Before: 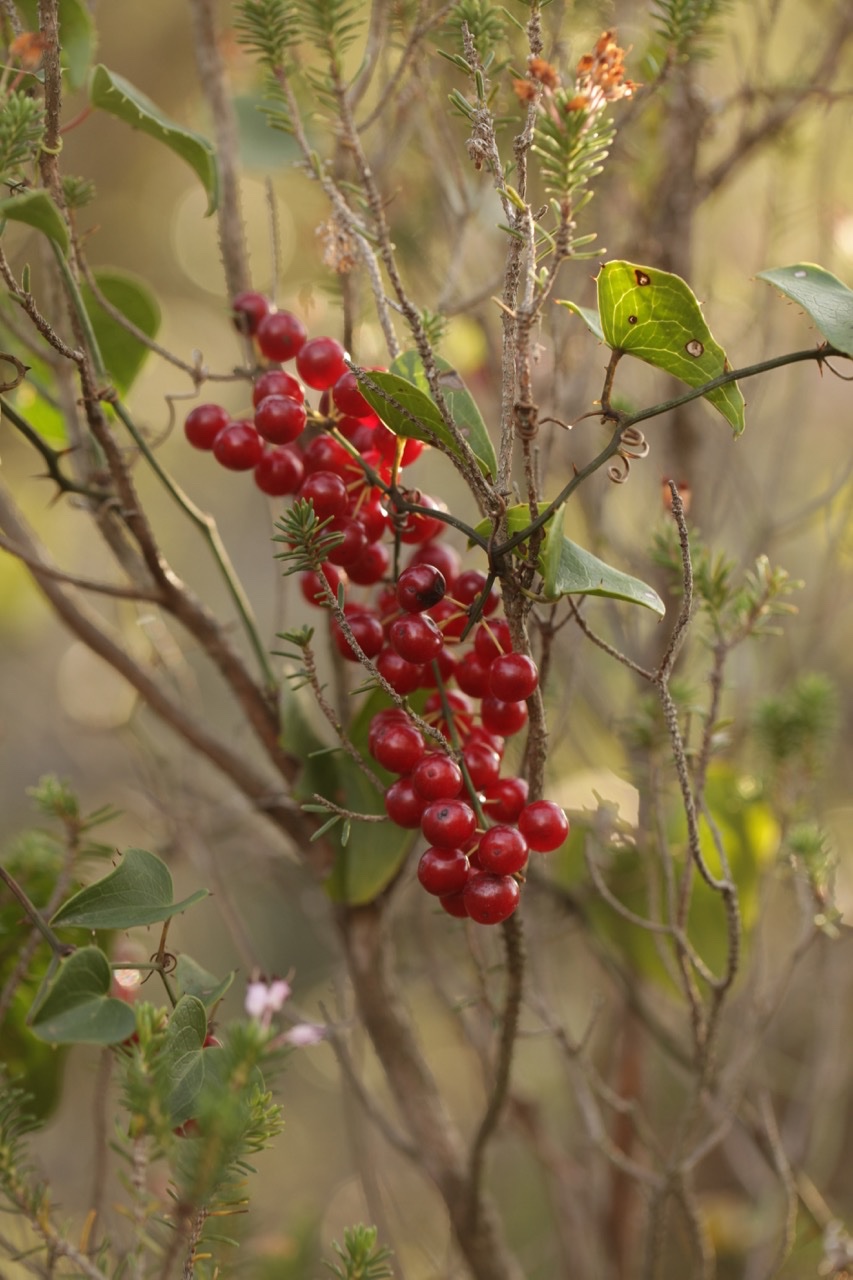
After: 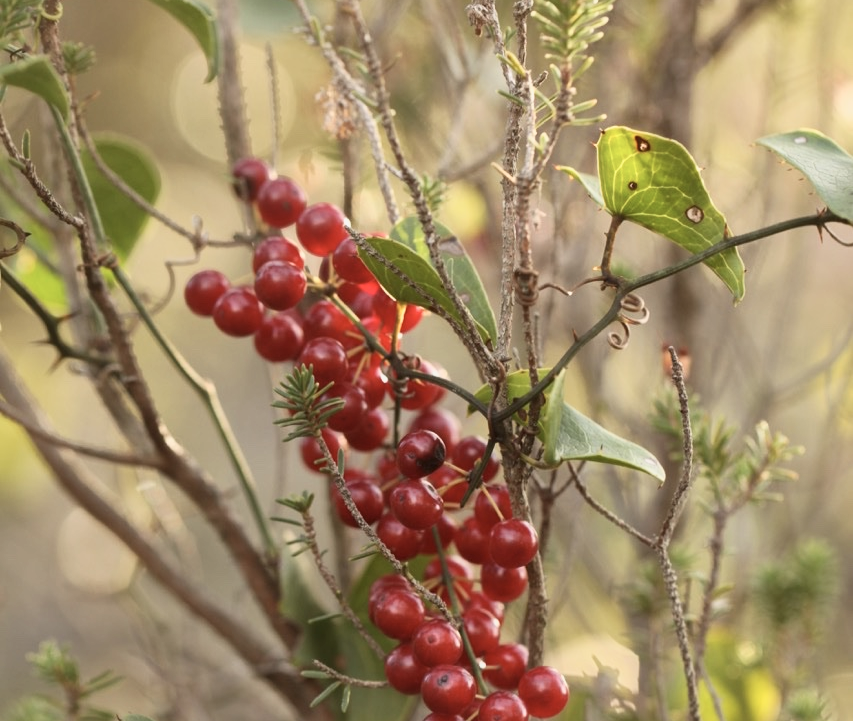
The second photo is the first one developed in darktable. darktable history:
local contrast: mode bilateral grid, contrast 20, coarseness 50, detail 120%, midtone range 0.2
base curve: curves: ch0 [(0, 0) (0.088, 0.125) (0.176, 0.251) (0.354, 0.501) (0.613, 0.749) (1, 0.877)]
contrast brightness saturation: saturation -0.173
crop and rotate: top 10.526%, bottom 33.133%
